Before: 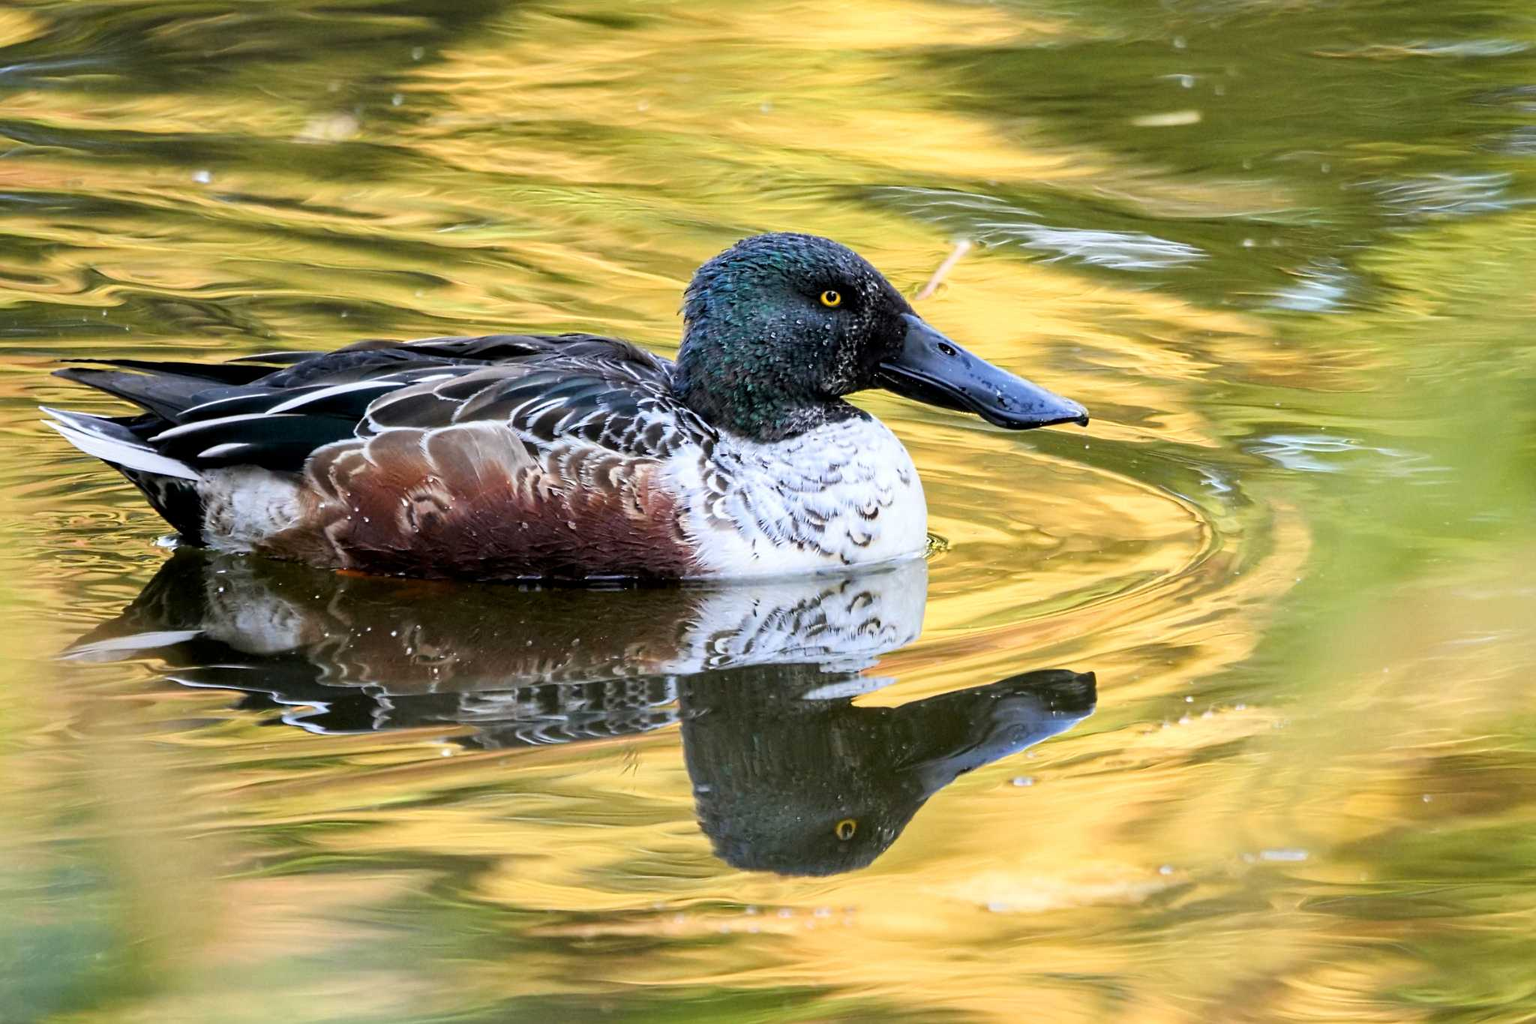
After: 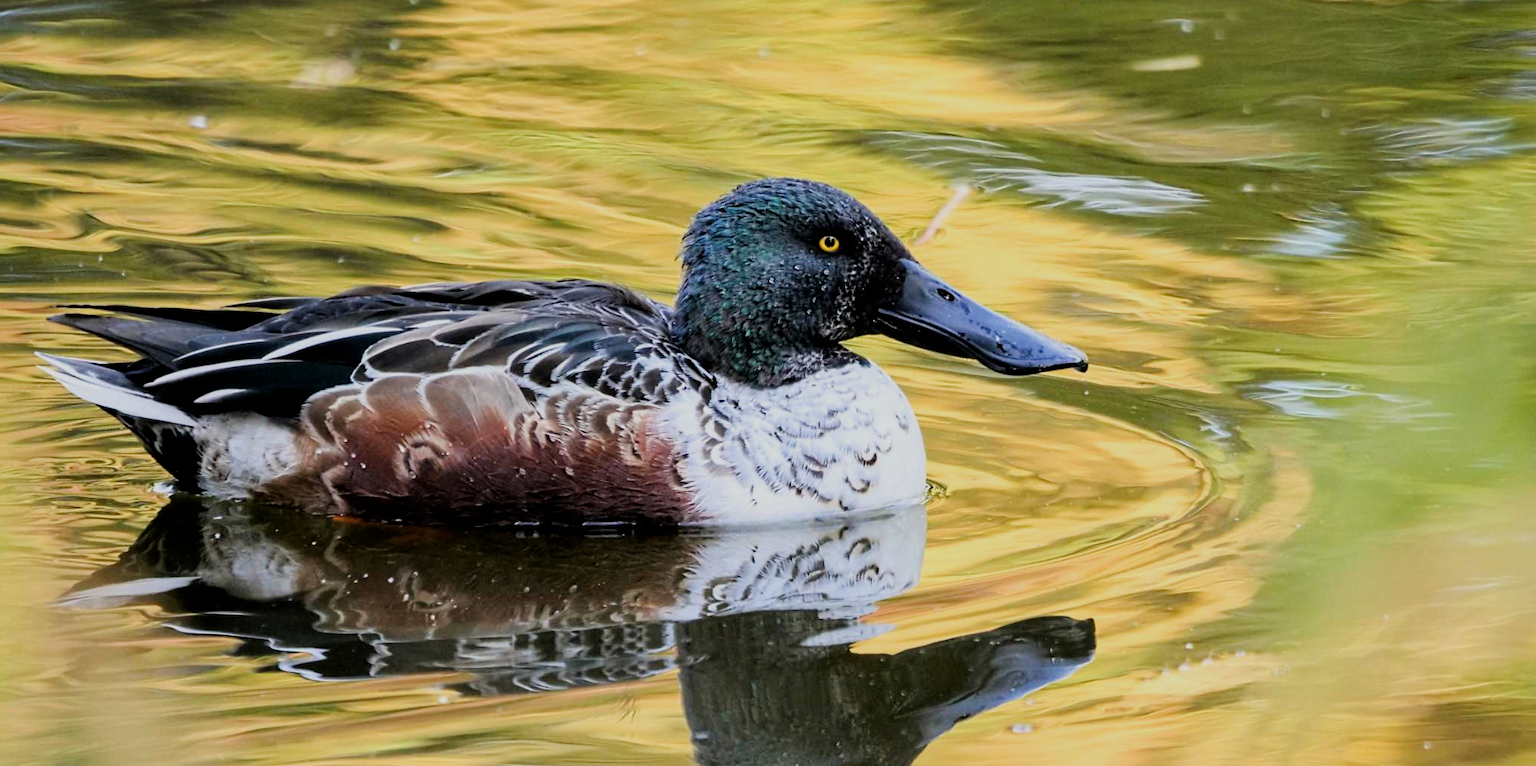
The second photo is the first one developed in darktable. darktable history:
filmic rgb: black relative exposure -8.03 EV, white relative exposure 4.03 EV, threshold 3.01 EV, hardness 4.16, enable highlight reconstruction true
crop: left 0.315%, top 5.471%, bottom 19.847%
